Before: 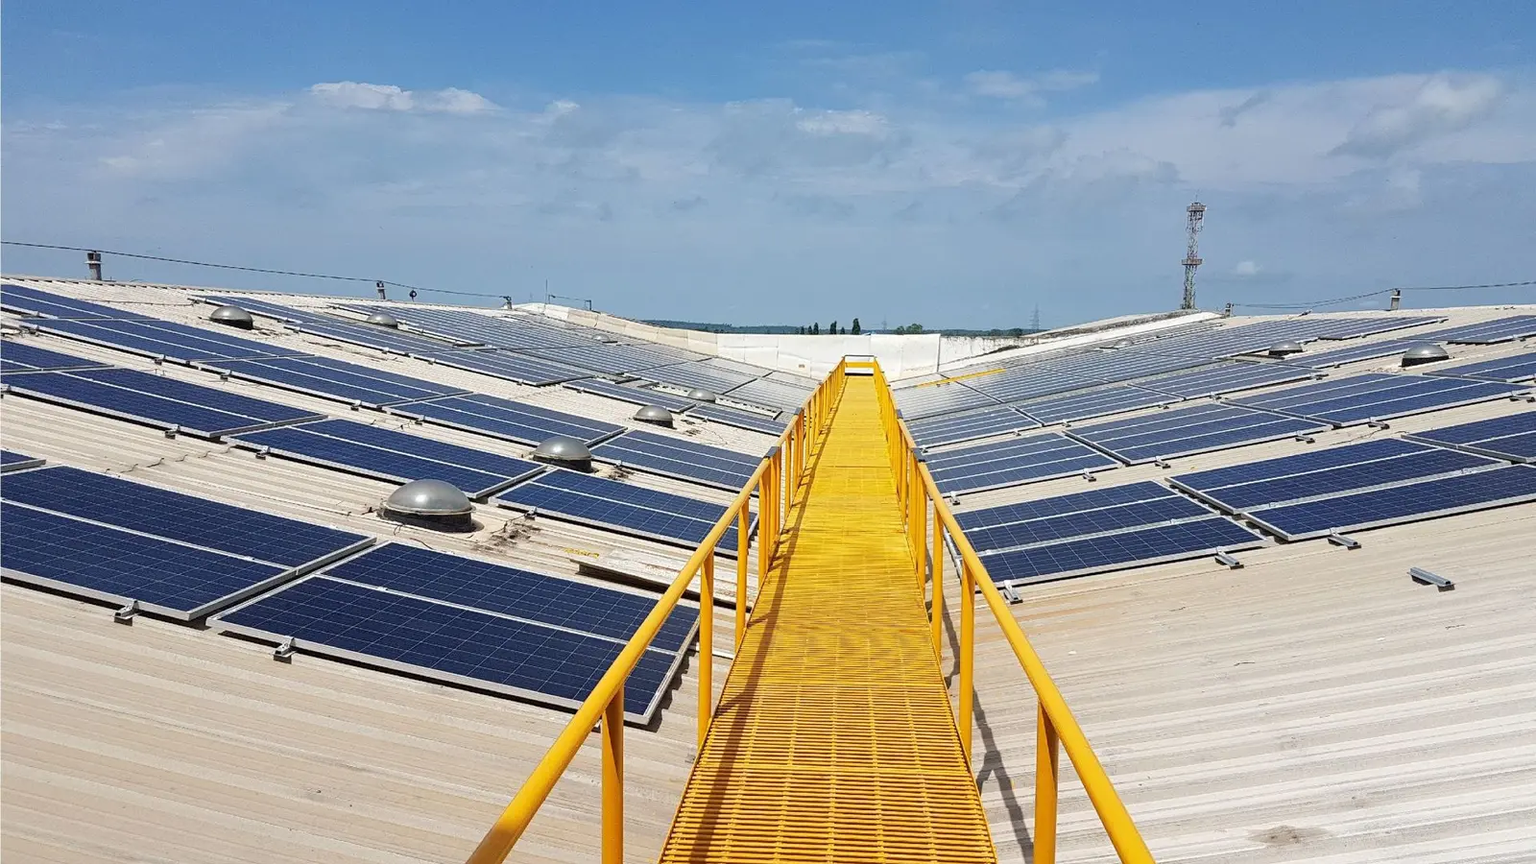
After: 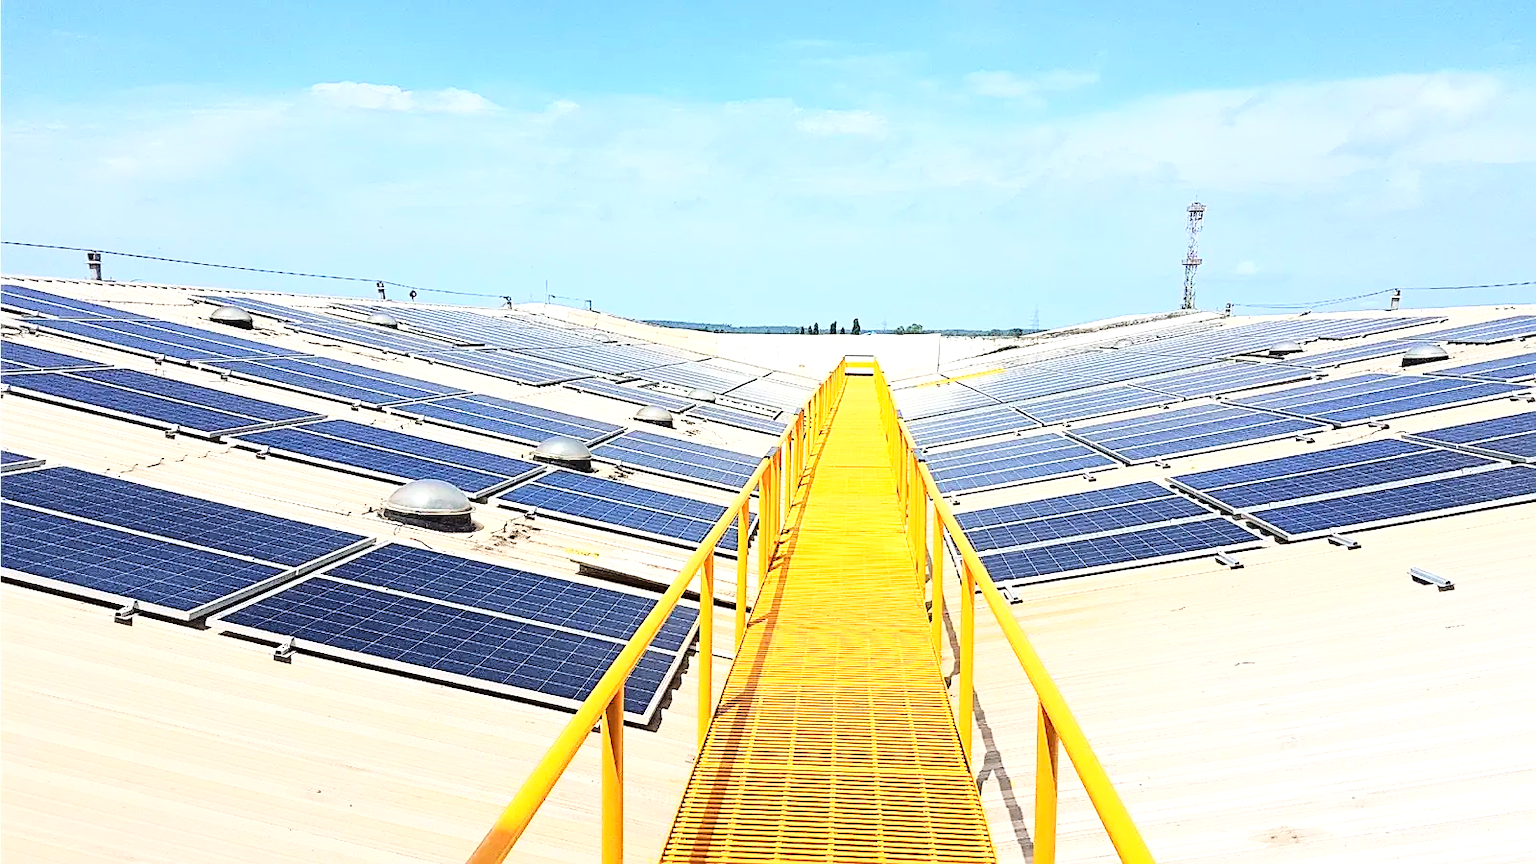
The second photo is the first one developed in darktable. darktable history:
sharpen: on, module defaults
exposure: exposure 0.731 EV, compensate exposure bias true, compensate highlight preservation false
base curve: curves: ch0 [(0, 0) (0.028, 0.03) (0.121, 0.232) (0.46, 0.748) (0.859, 0.968) (1, 1)]
